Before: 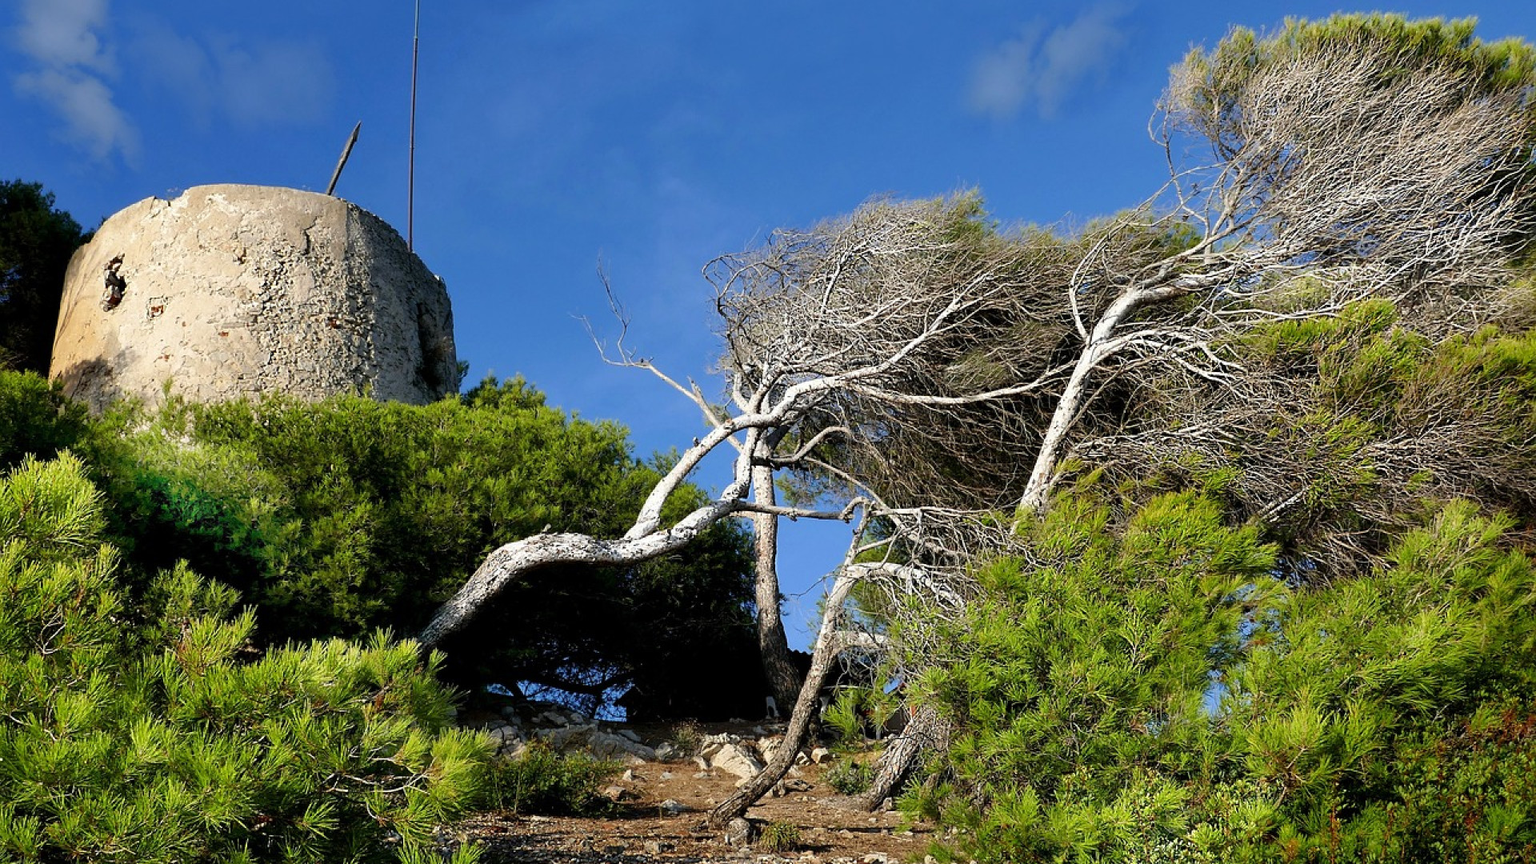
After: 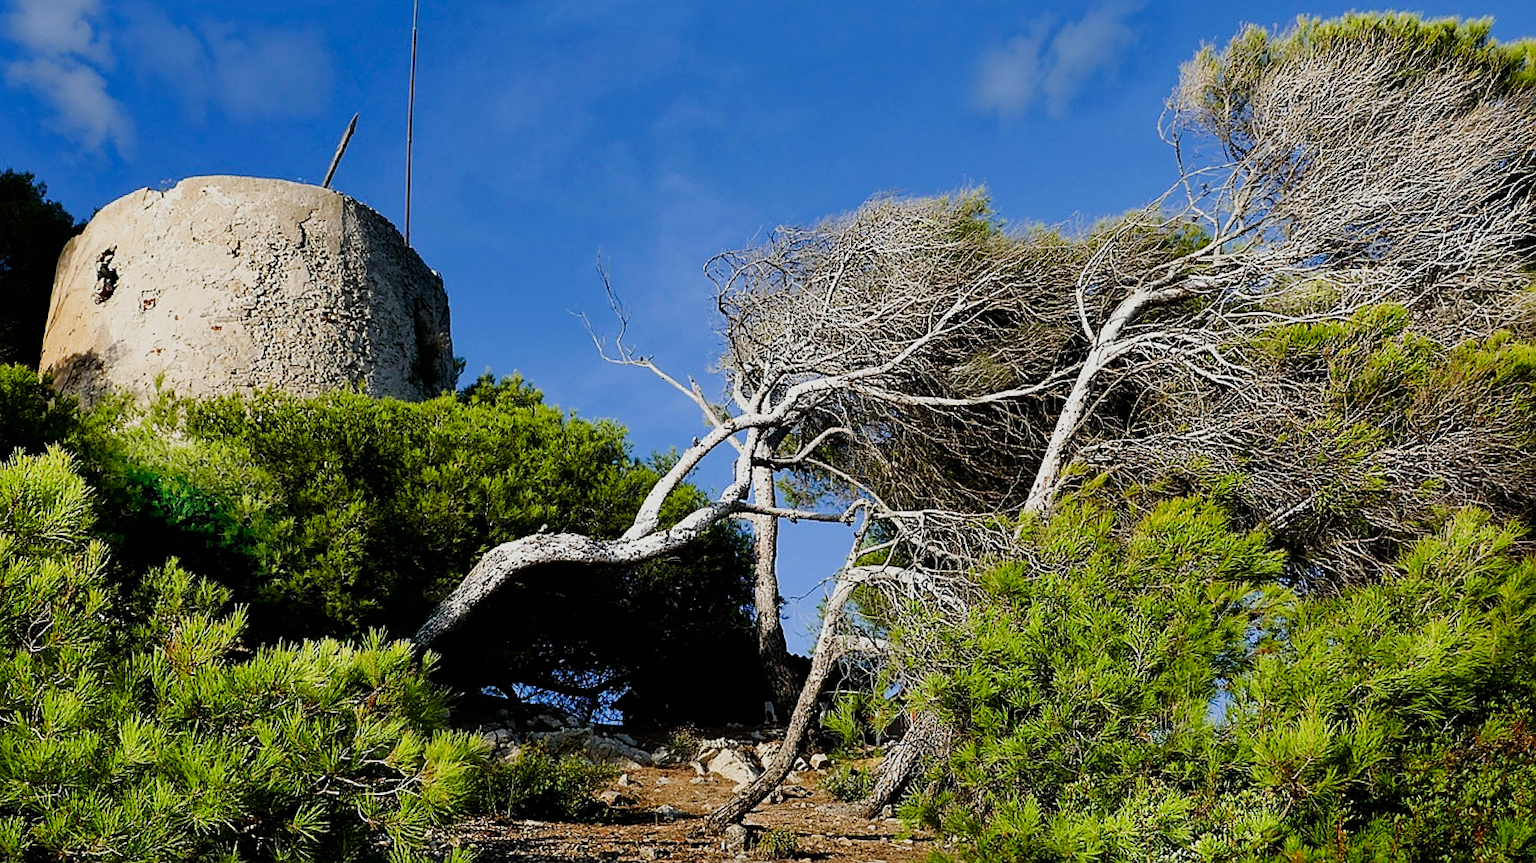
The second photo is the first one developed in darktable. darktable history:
crop and rotate: angle -0.5°
sigmoid: on, module defaults
sharpen: on, module defaults
